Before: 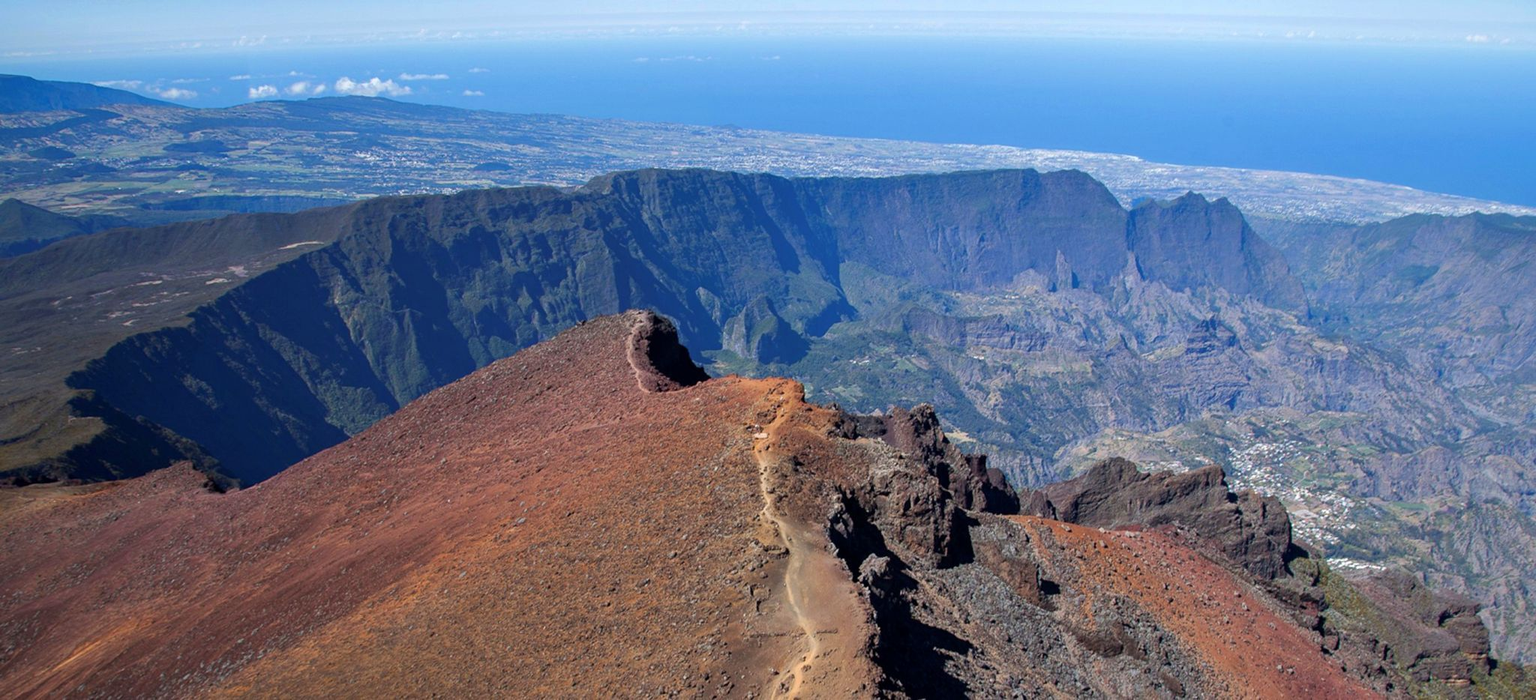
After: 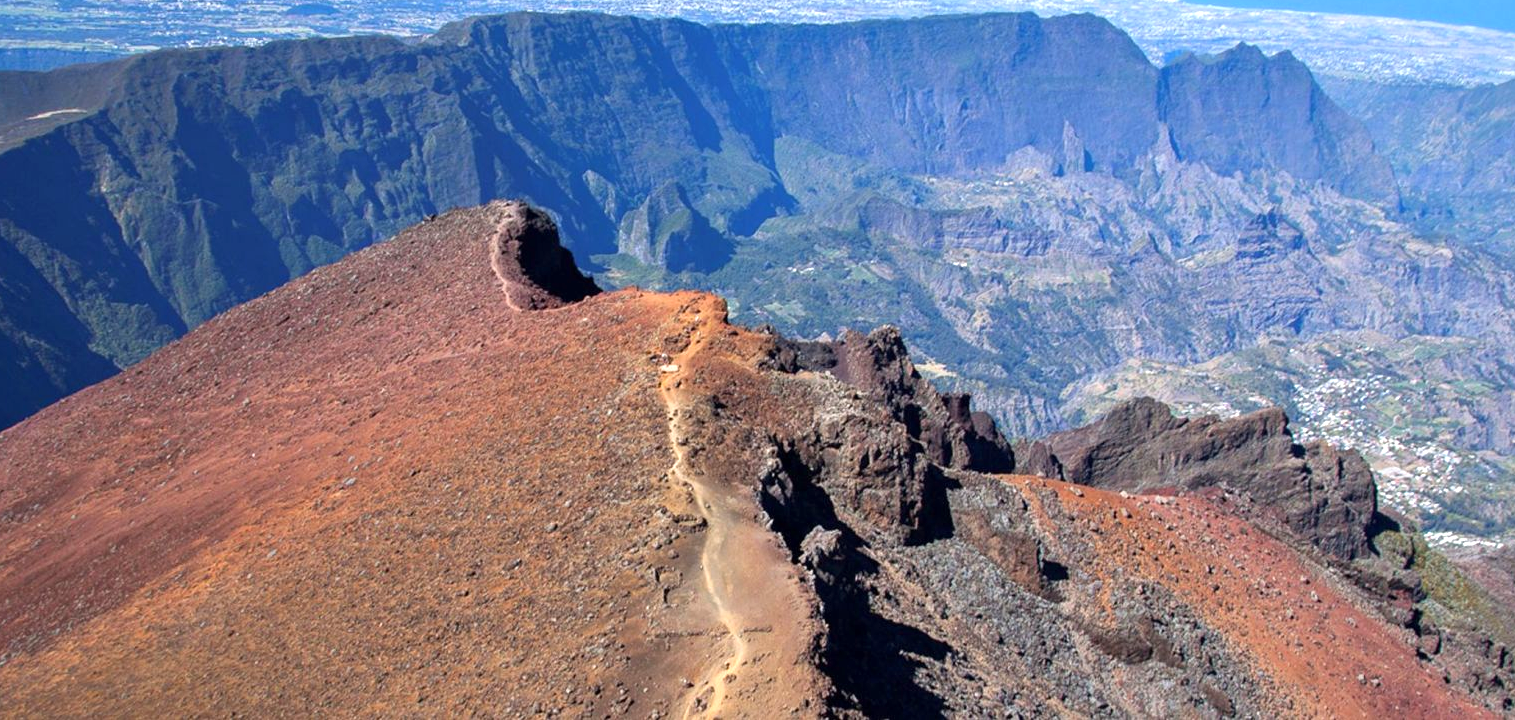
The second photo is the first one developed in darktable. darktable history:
exposure: exposure 0.657 EV, compensate highlight preservation false
crop: left 16.871%, top 22.857%, right 9.116%
